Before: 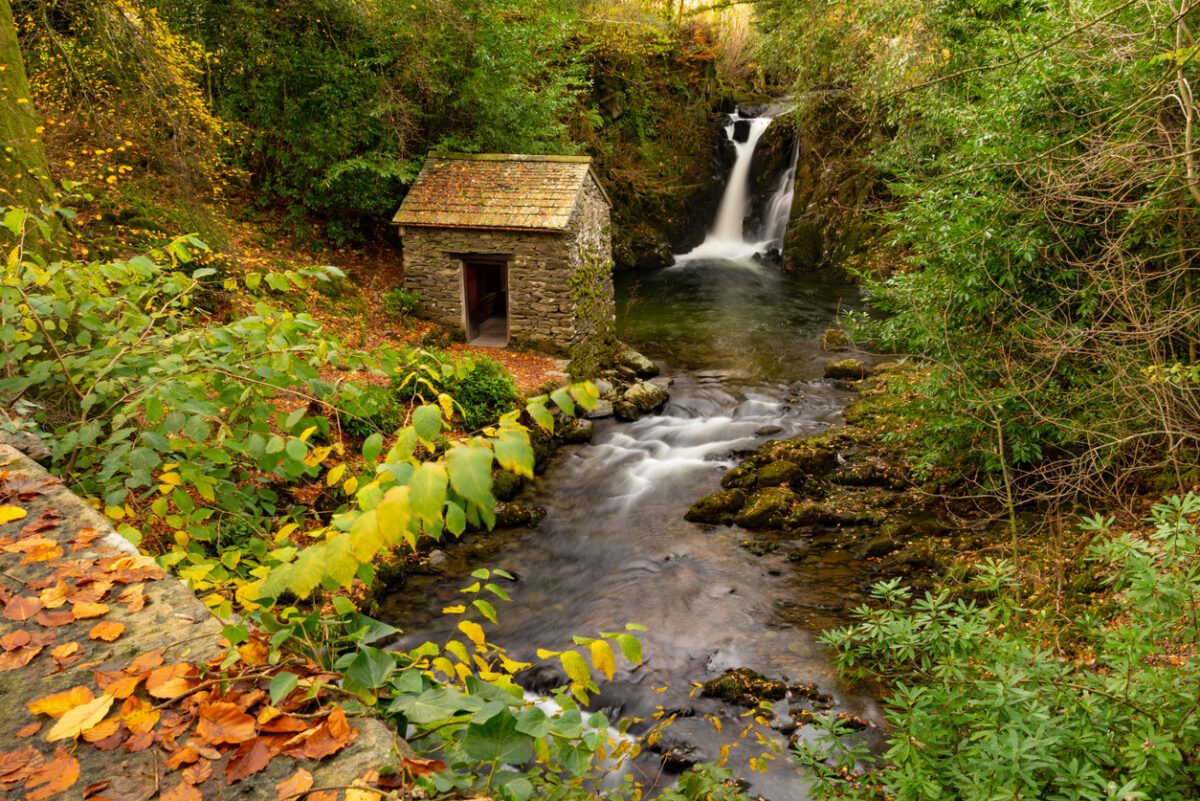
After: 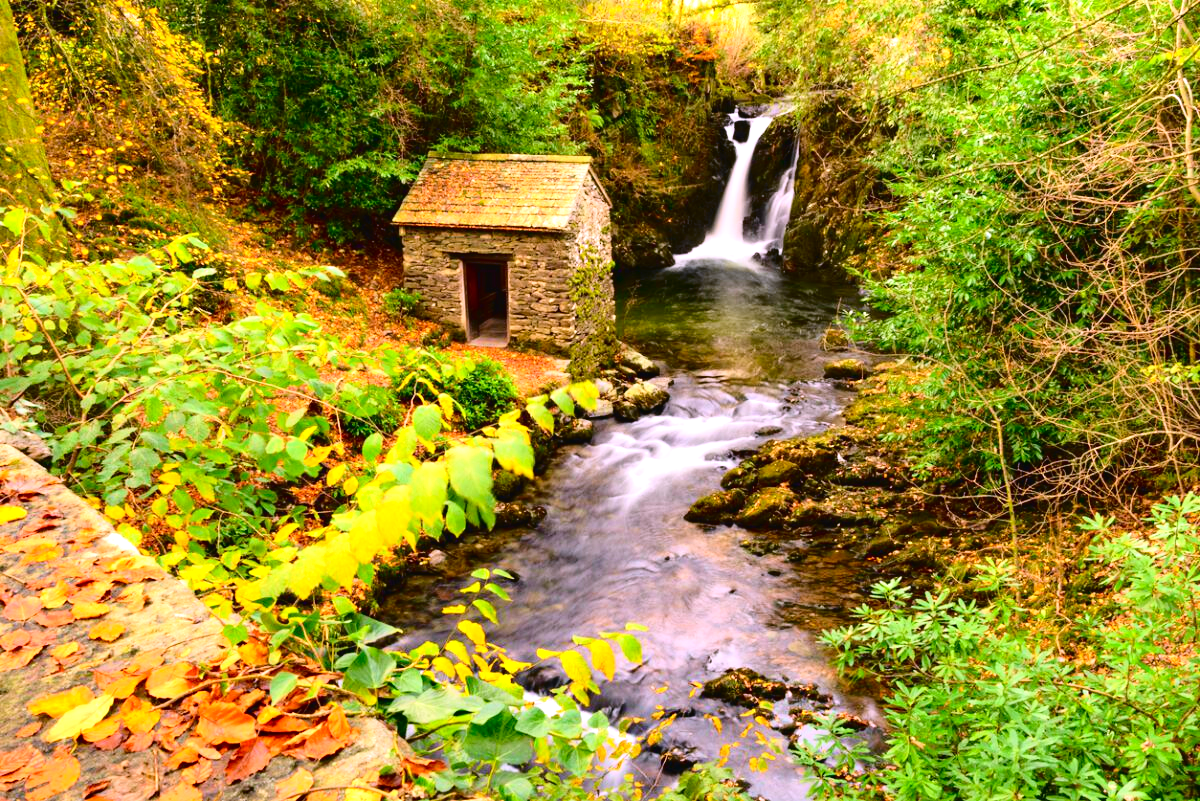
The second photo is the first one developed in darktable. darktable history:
tone curve: curves: ch0 [(0, 0.023) (0.132, 0.075) (0.256, 0.2) (0.454, 0.495) (0.708, 0.78) (0.844, 0.896) (1, 0.98)]; ch1 [(0, 0) (0.37, 0.308) (0.478, 0.46) (0.499, 0.5) (0.513, 0.508) (0.526, 0.533) (0.59, 0.612) (0.764, 0.804) (1, 1)]; ch2 [(0, 0) (0.312, 0.313) (0.461, 0.454) (0.48, 0.477) (0.503, 0.5) (0.526, 0.54) (0.564, 0.595) (0.631, 0.676) (0.713, 0.767) (0.985, 0.966)], color space Lab, independent channels
white balance: red 1.042, blue 1.17
exposure: exposure 0.935 EV, compensate highlight preservation false
